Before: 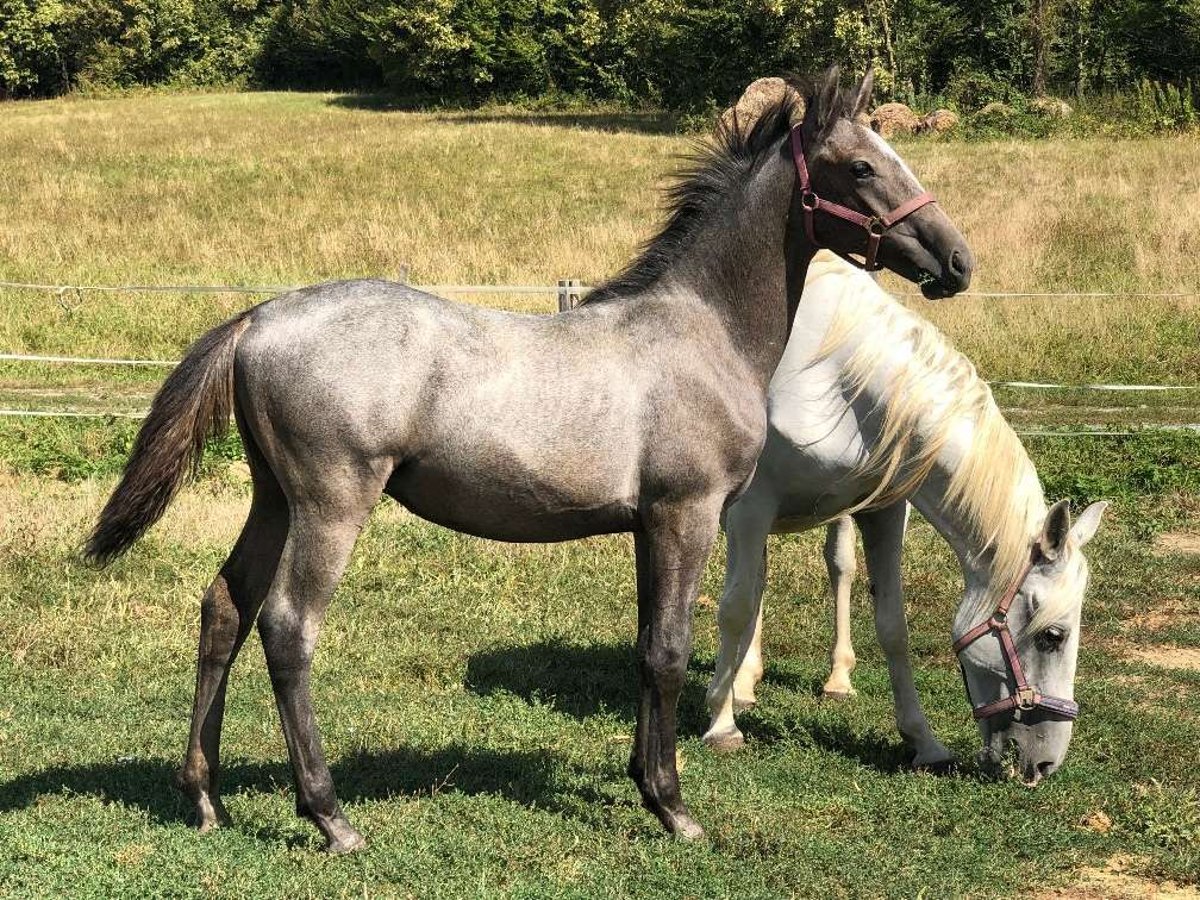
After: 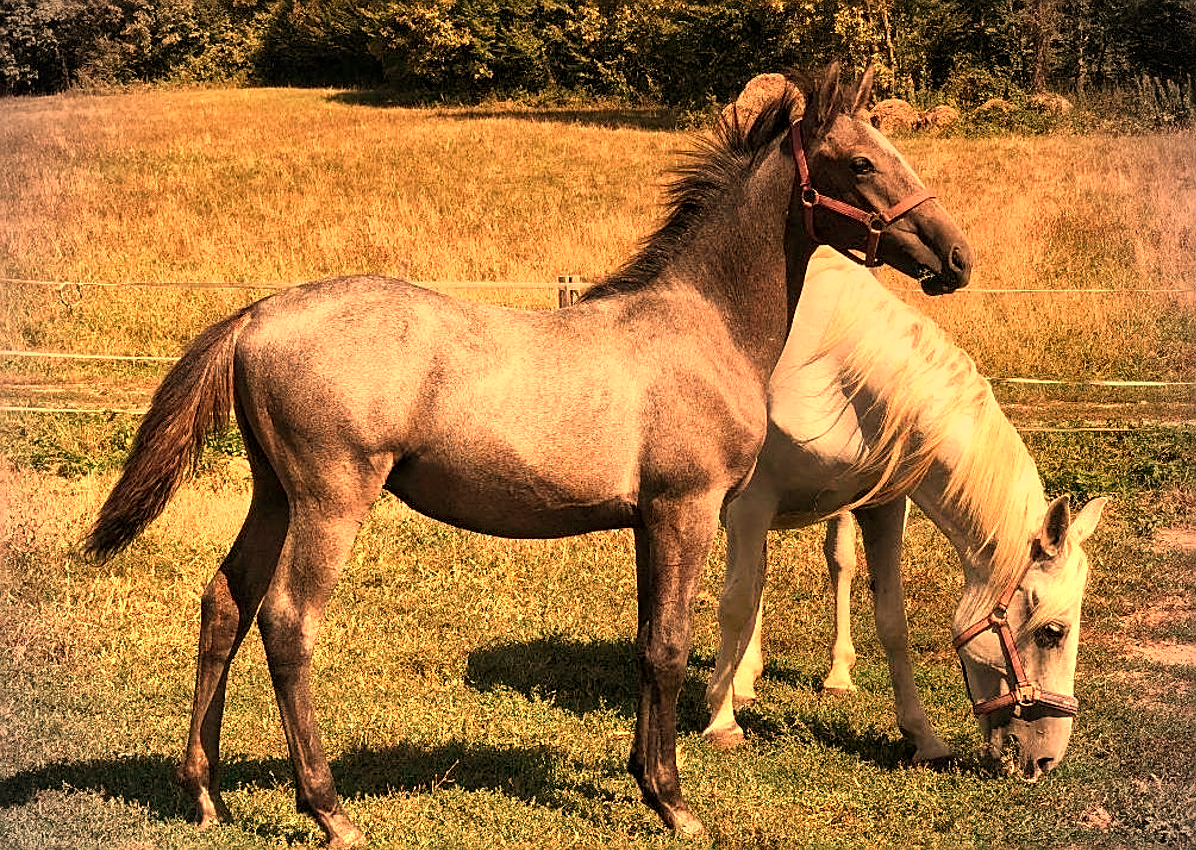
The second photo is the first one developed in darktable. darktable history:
exposure: compensate highlight preservation false
white balance: red 1.467, blue 0.684
graduated density: on, module defaults
crop: top 0.448%, right 0.264%, bottom 5.045%
local contrast: mode bilateral grid, contrast 20, coarseness 50, detail 120%, midtone range 0.2
sharpen: on, module defaults
vignetting: dithering 8-bit output, unbound false
